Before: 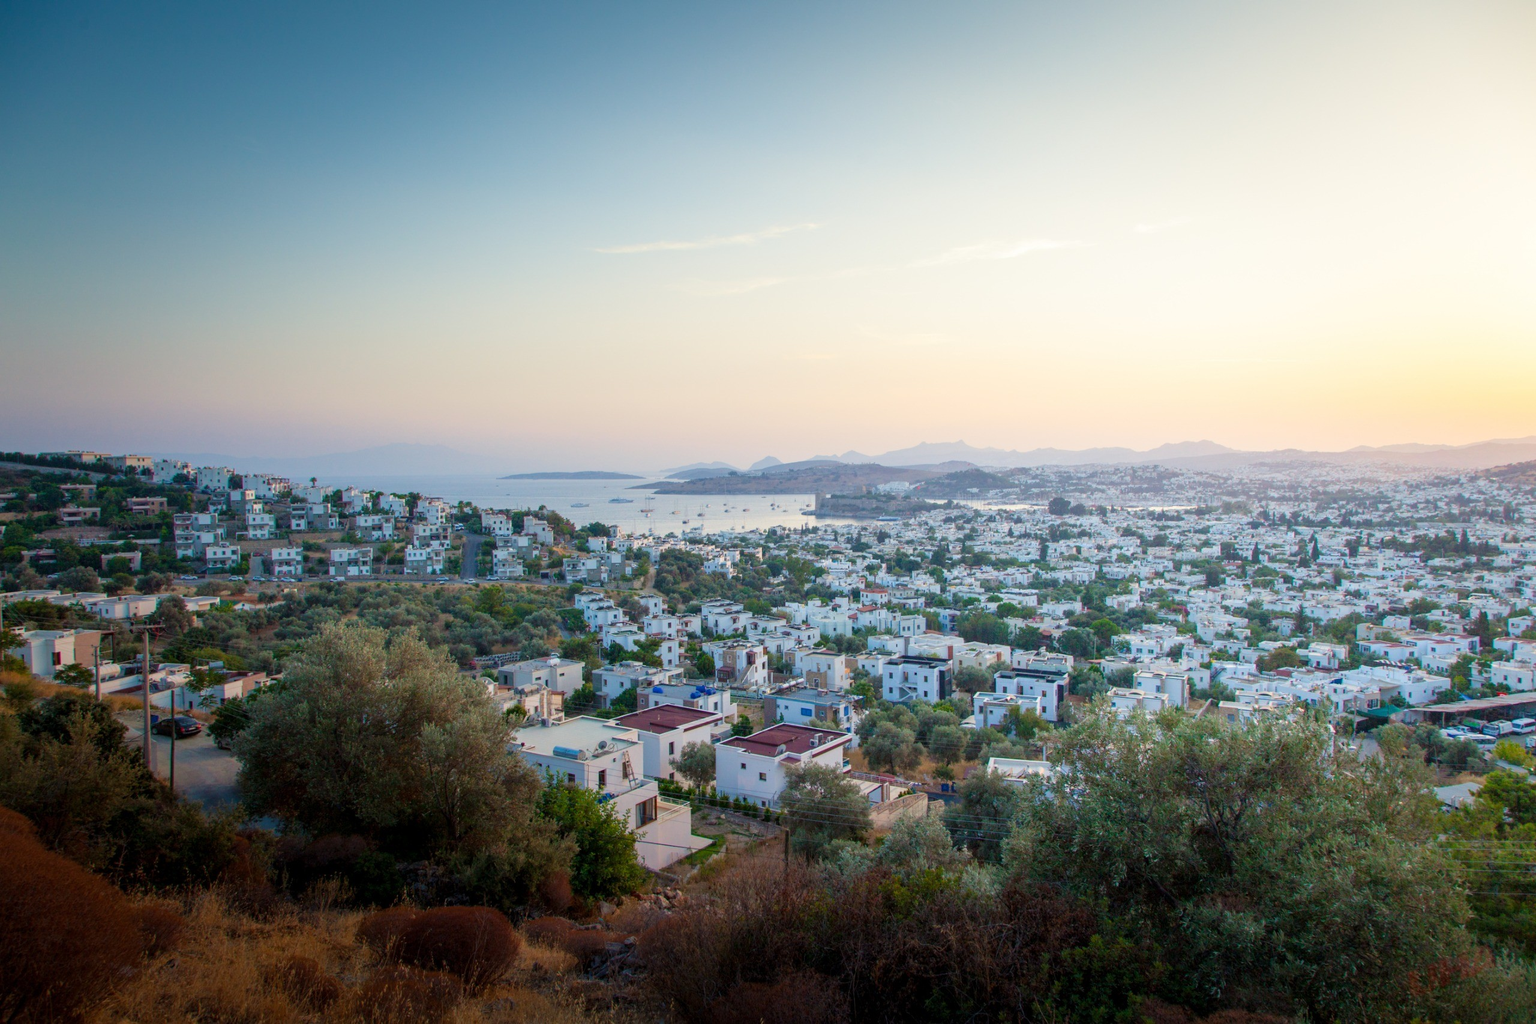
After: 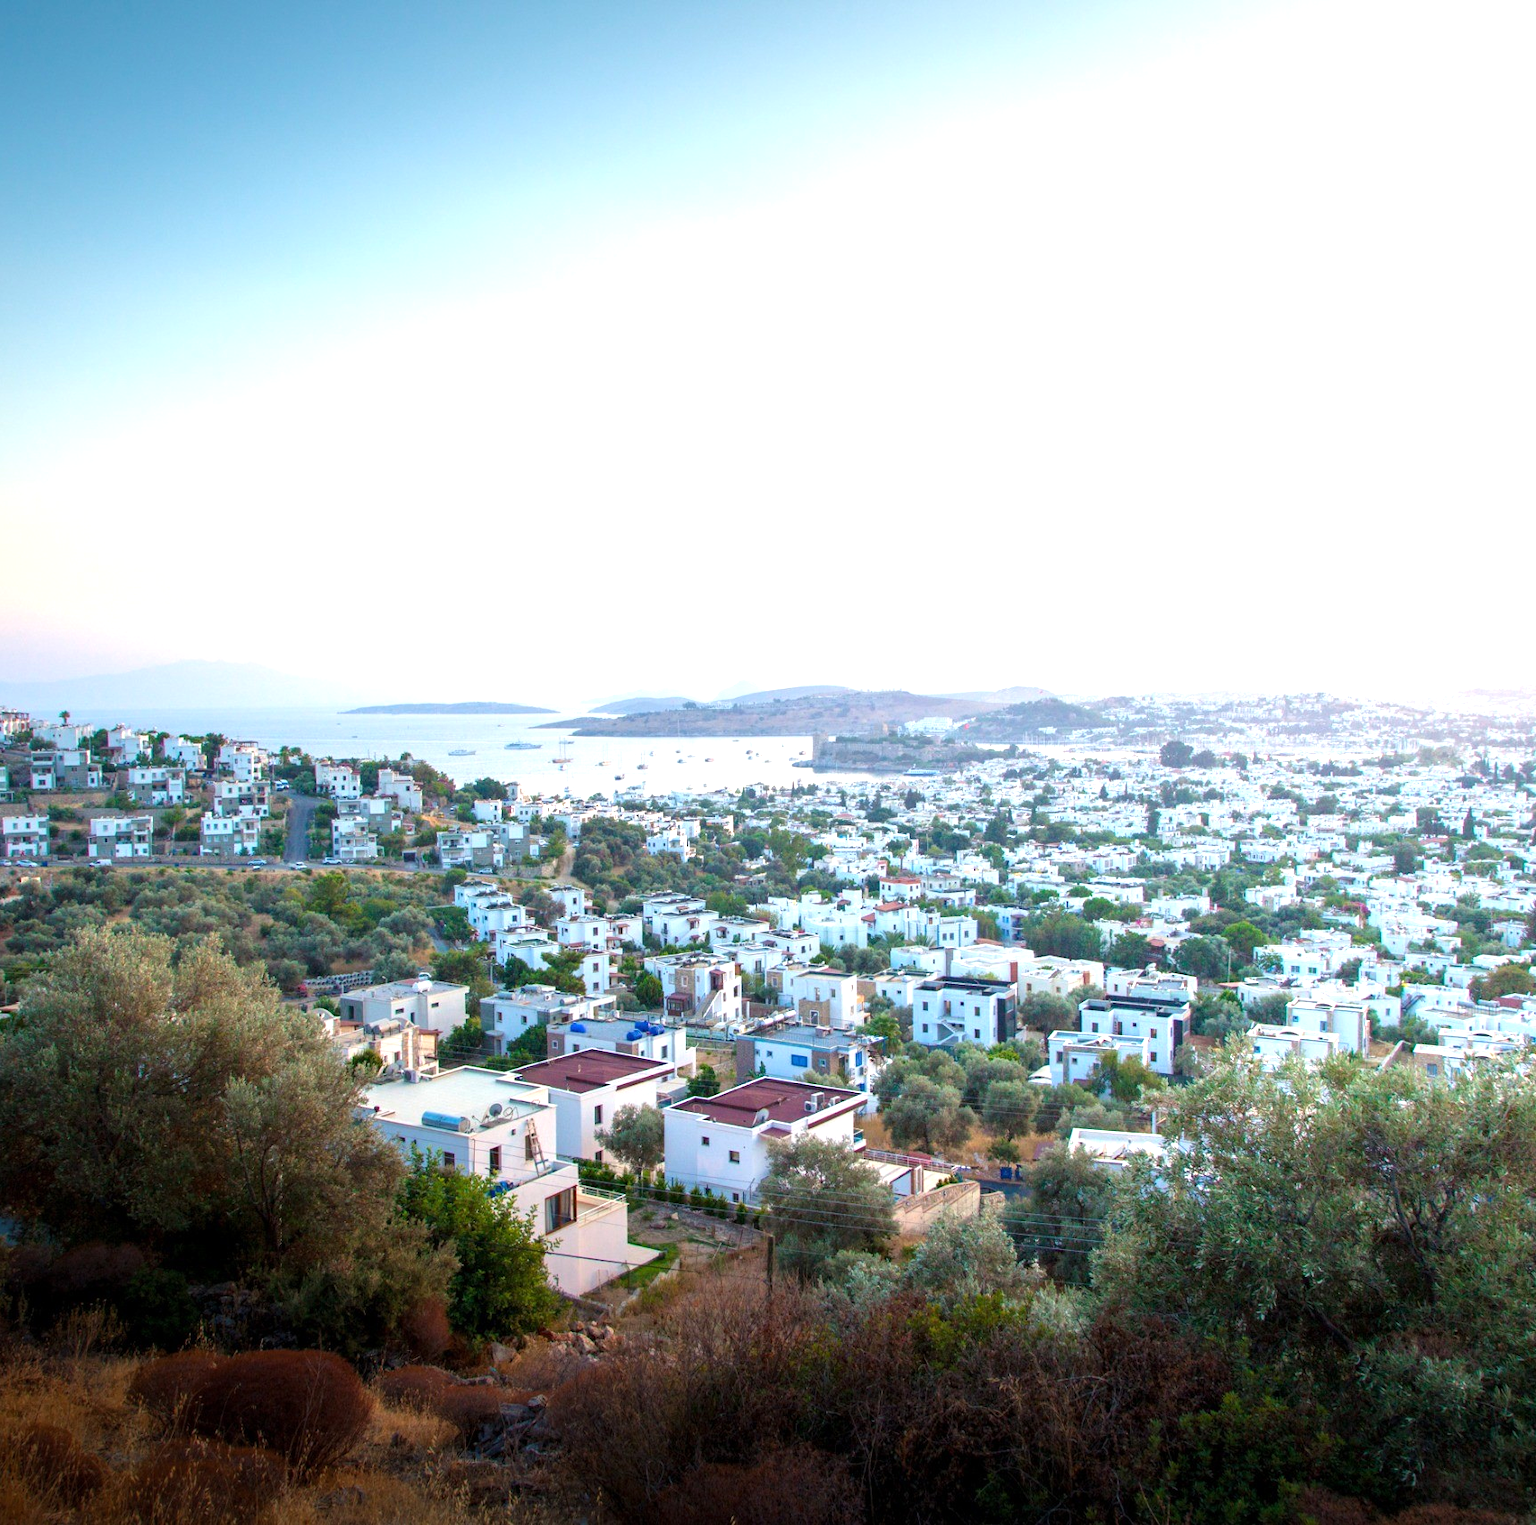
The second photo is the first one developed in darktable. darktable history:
crop and rotate: left 17.609%, right 15.276%
tone equalizer: -8 EV -1.1 EV, -7 EV -1.01 EV, -6 EV -0.842 EV, -5 EV -0.56 EV, -3 EV 0.547 EV, -2 EV 0.867 EV, -1 EV 1 EV, +0 EV 1.06 EV, smoothing diameter 24.78%, edges refinement/feathering 9.21, preserve details guided filter
